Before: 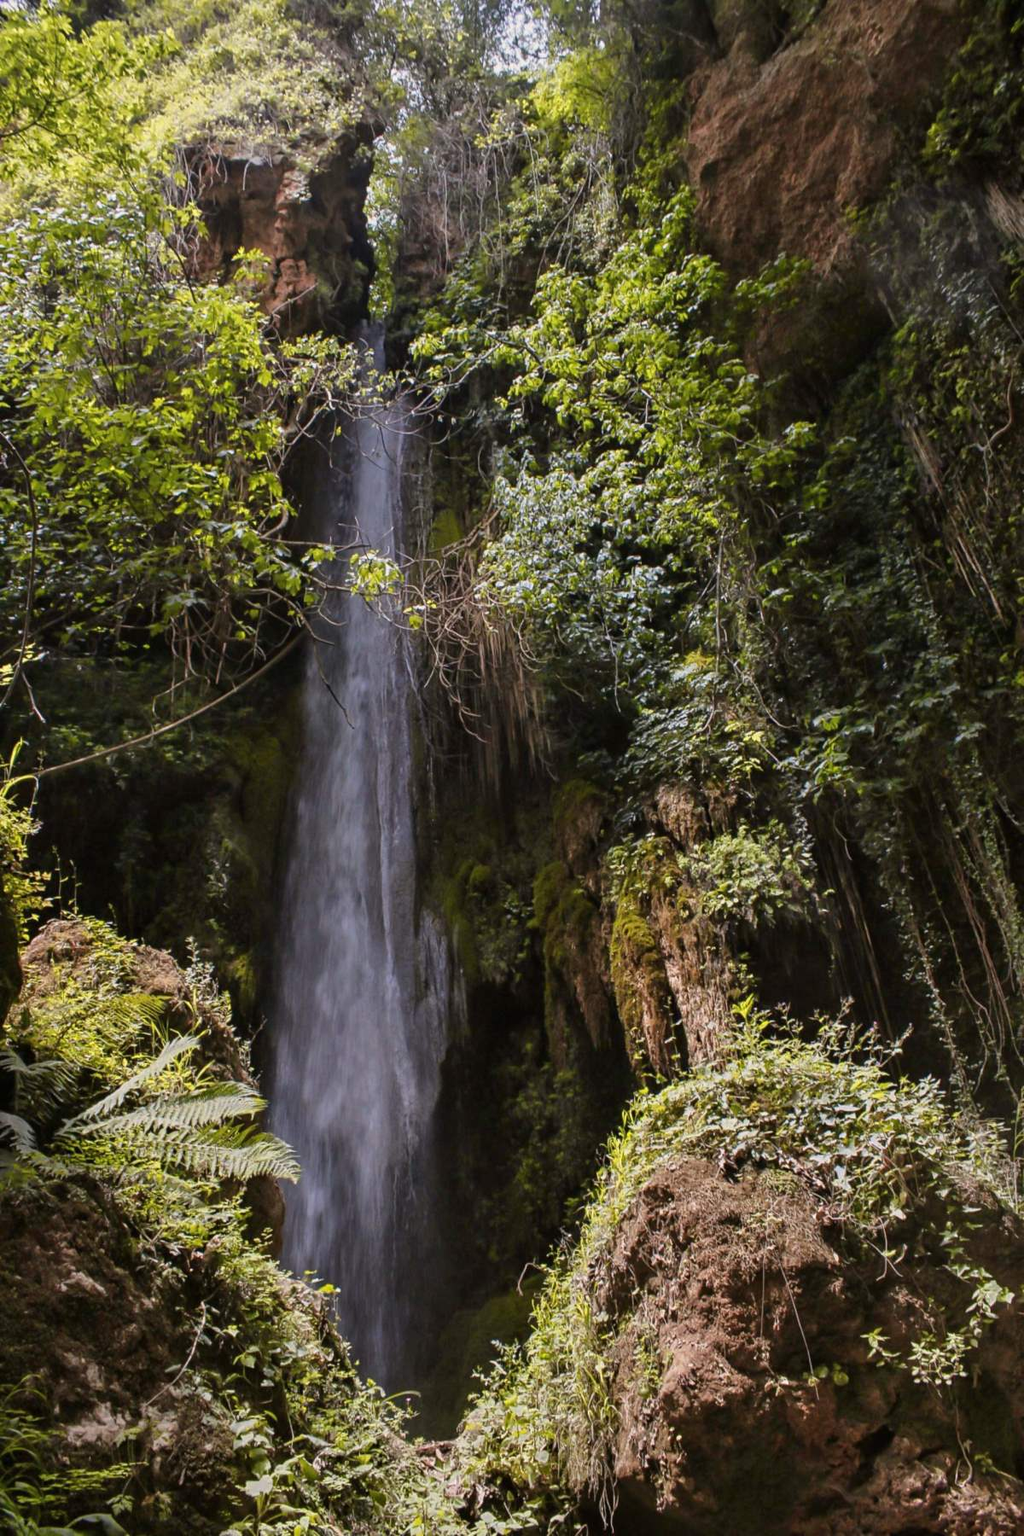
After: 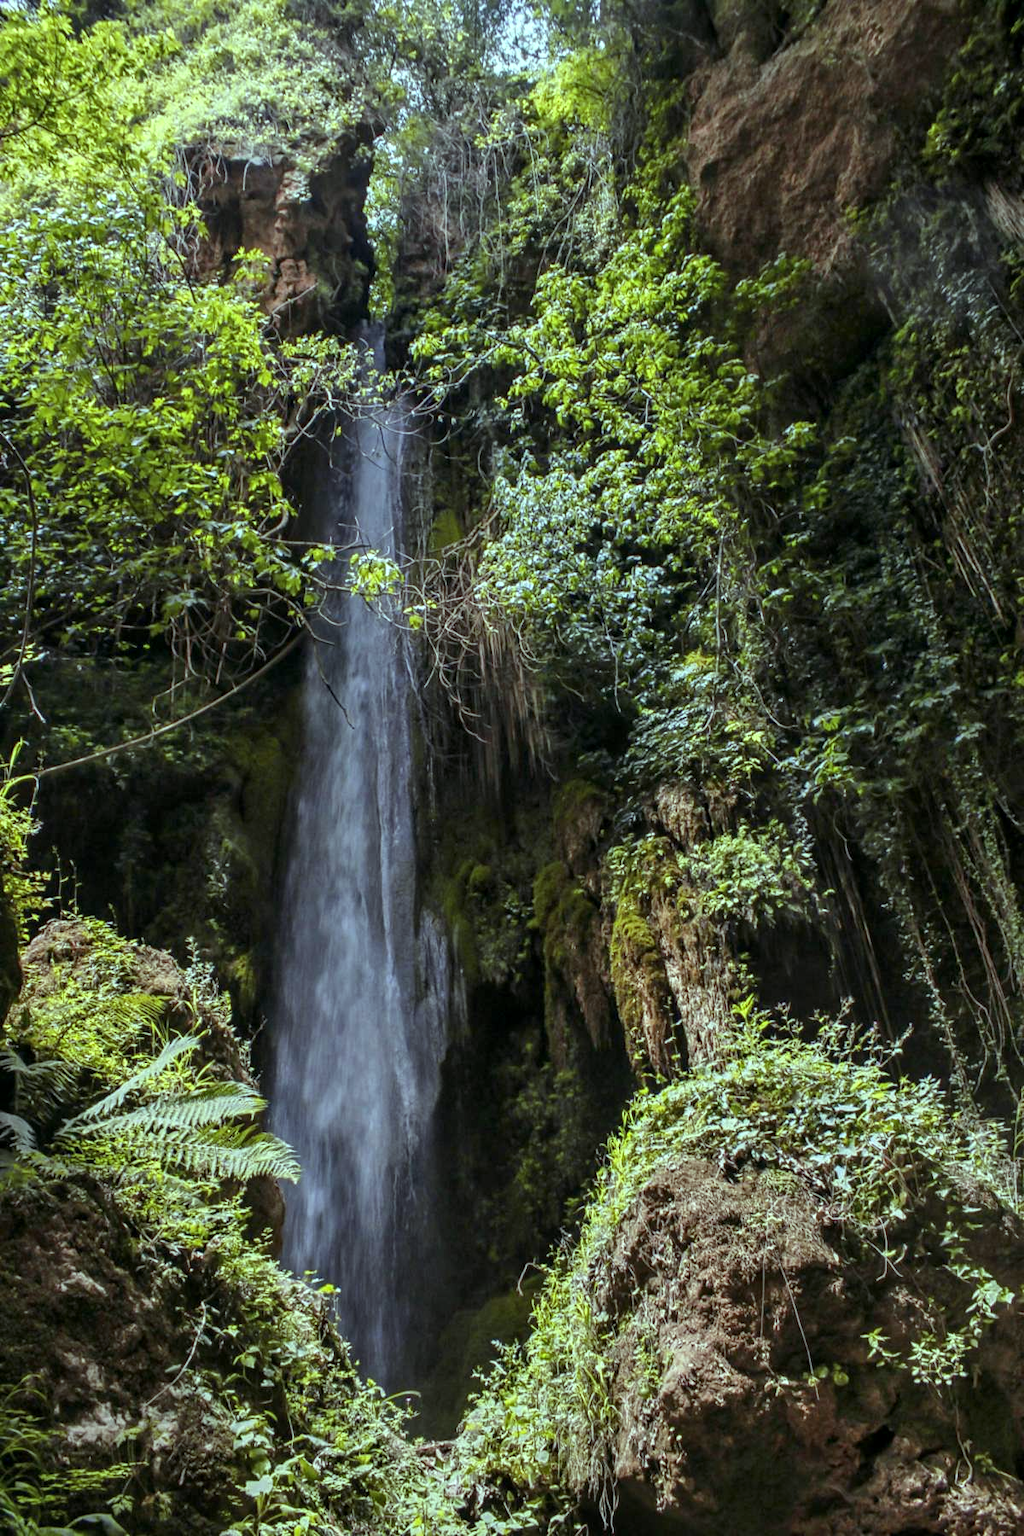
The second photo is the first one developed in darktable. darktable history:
color balance: mode lift, gamma, gain (sRGB), lift [0.997, 0.979, 1.021, 1.011], gamma [1, 1.084, 0.916, 0.998], gain [1, 0.87, 1.13, 1.101], contrast 4.55%, contrast fulcrum 38.24%, output saturation 104.09%
local contrast: on, module defaults
